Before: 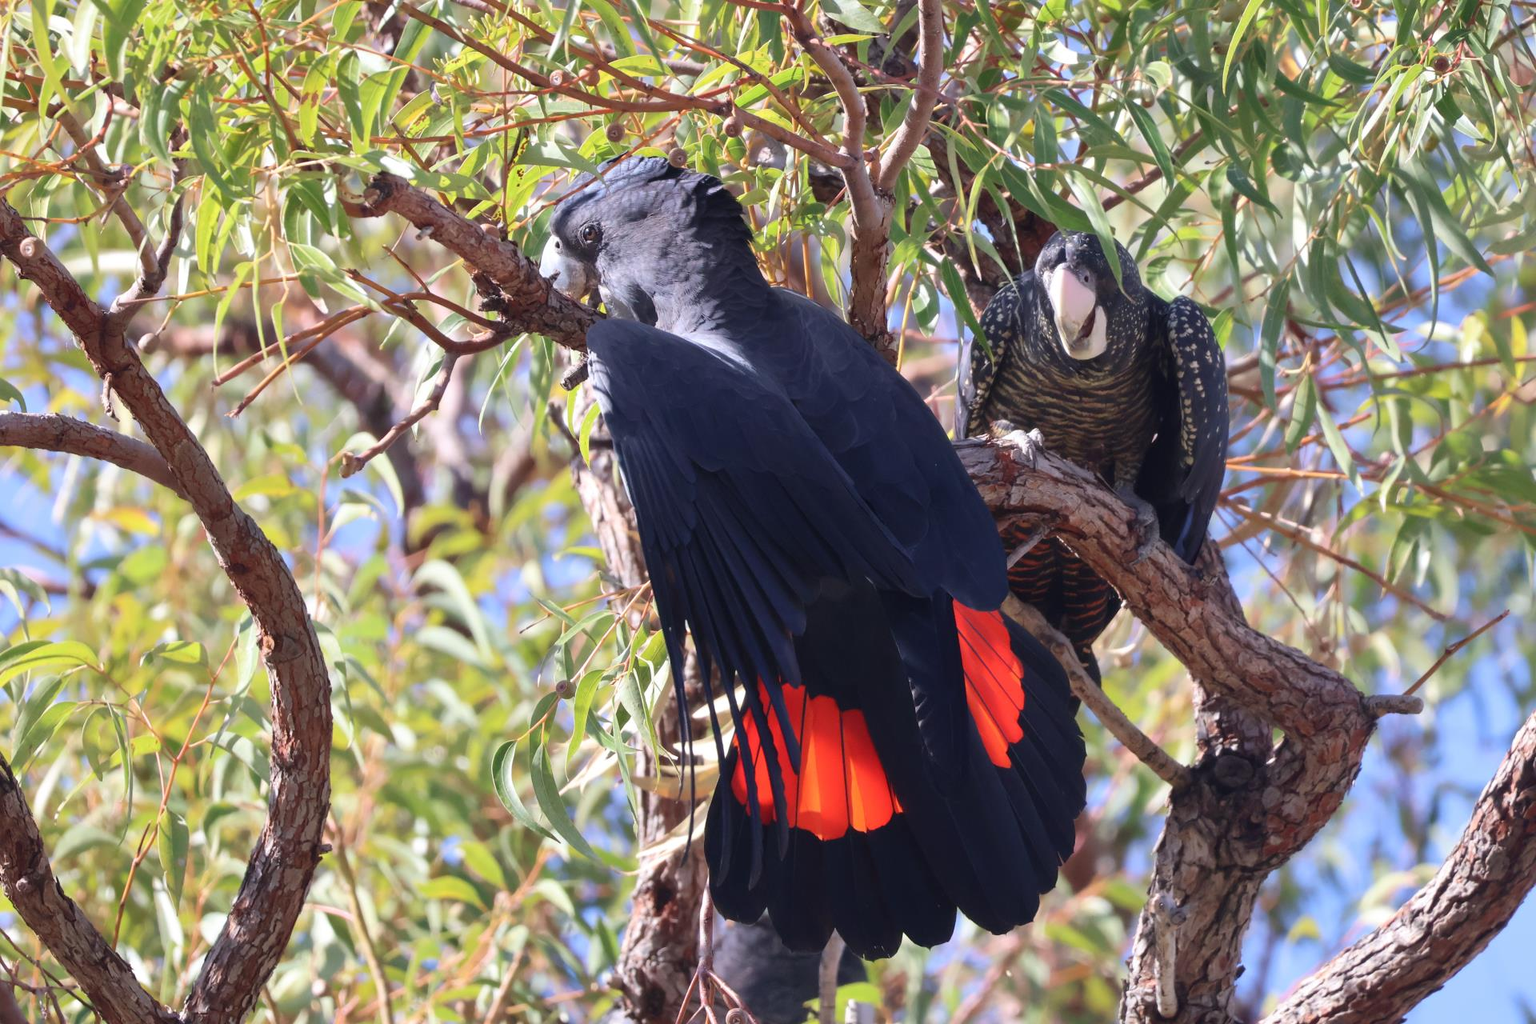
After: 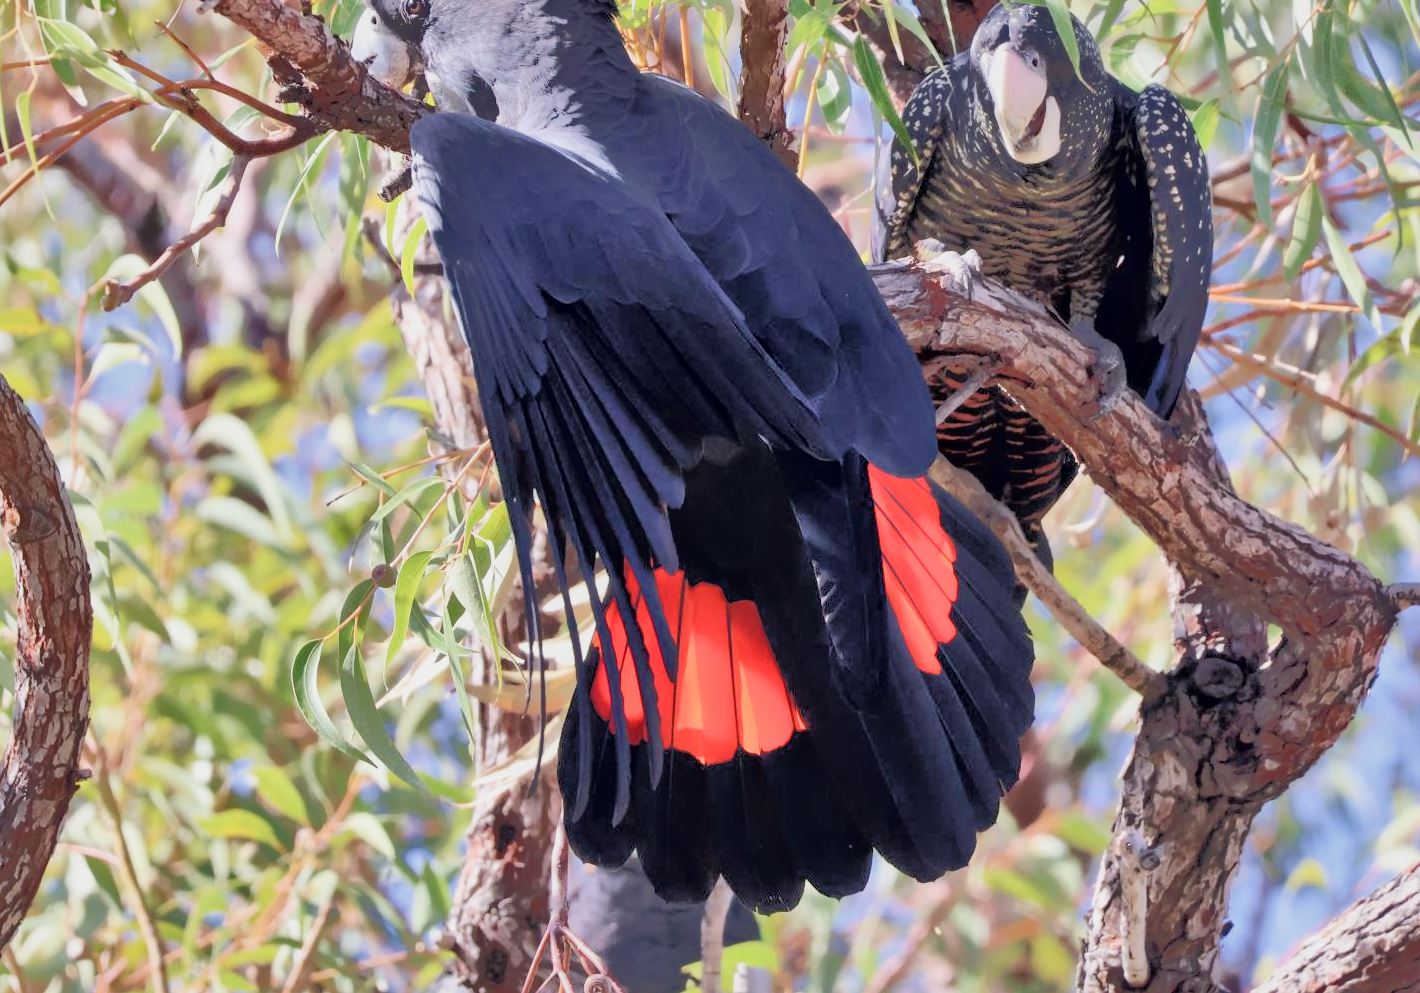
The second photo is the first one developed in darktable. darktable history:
local contrast: mode bilateral grid, contrast 20, coarseness 51, detail 141%, midtone range 0.2
crop: left 16.875%, top 22.402%, right 9.149%
filmic rgb: black relative exposure -7.65 EV, white relative exposure 4.56 EV, hardness 3.61
tone equalizer: -7 EV -0.619 EV, -6 EV 1.03 EV, -5 EV -0.435 EV, -4 EV 0.434 EV, -3 EV 0.432 EV, -2 EV 0.159 EV, -1 EV -0.154 EV, +0 EV -0.412 EV
shadows and highlights: shadows 31.65, highlights -31.99, soften with gaussian
exposure: black level correction 0.001, exposure 1 EV, compensate highlight preservation false
